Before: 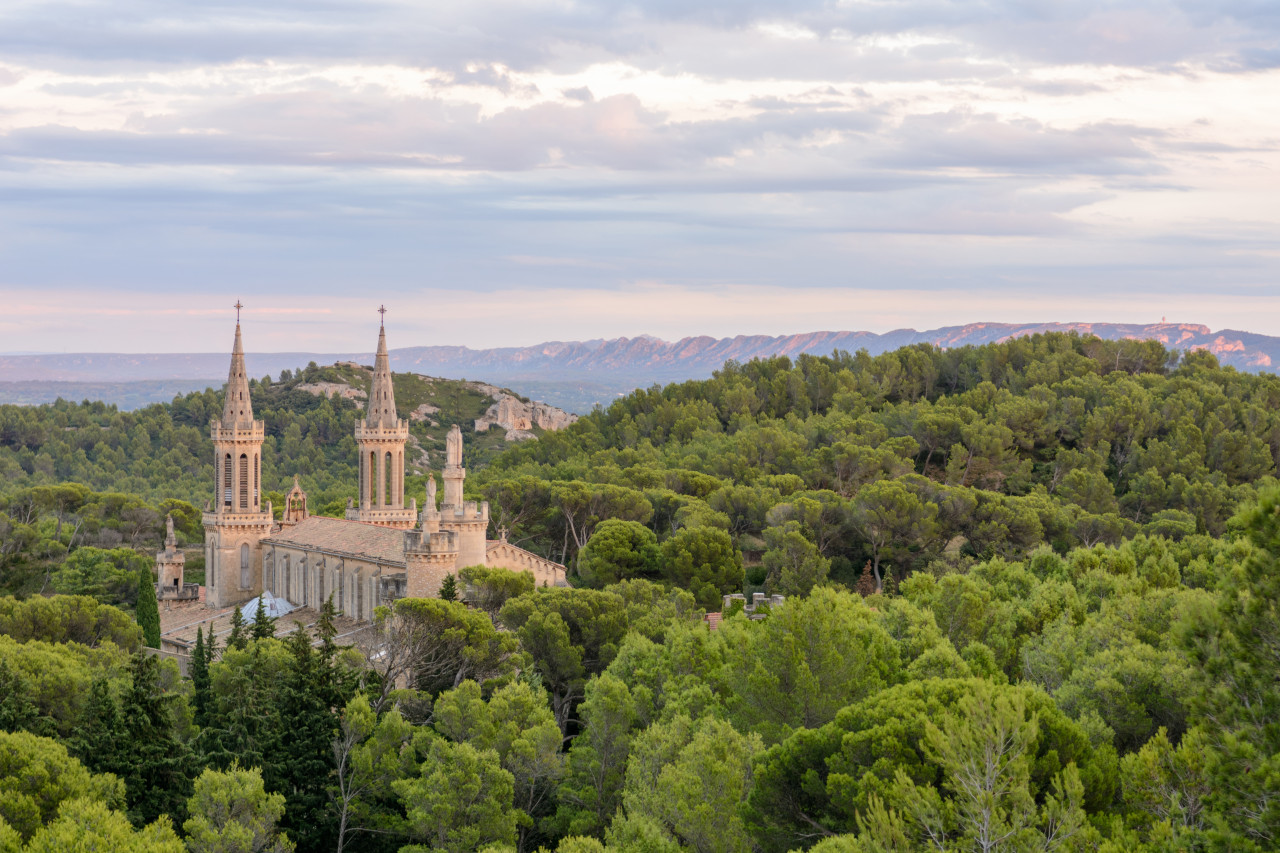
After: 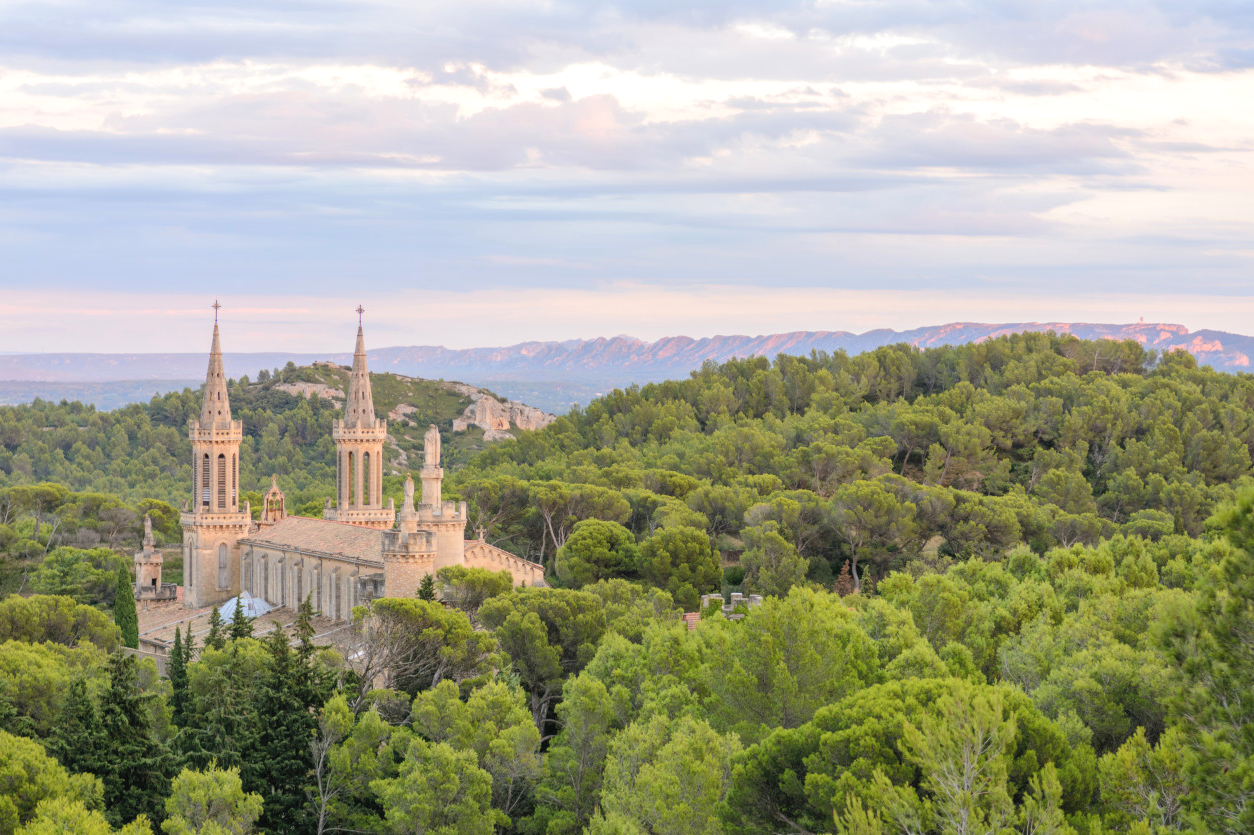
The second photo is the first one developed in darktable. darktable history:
exposure: black level correction -0.001, exposure 0.08 EV, compensate highlight preservation false
contrast brightness saturation: brightness 0.13
crop: left 1.743%, right 0.268%, bottom 2.011%
local contrast: mode bilateral grid, contrast 10, coarseness 25, detail 110%, midtone range 0.2
color balance rgb: global vibrance 20%
